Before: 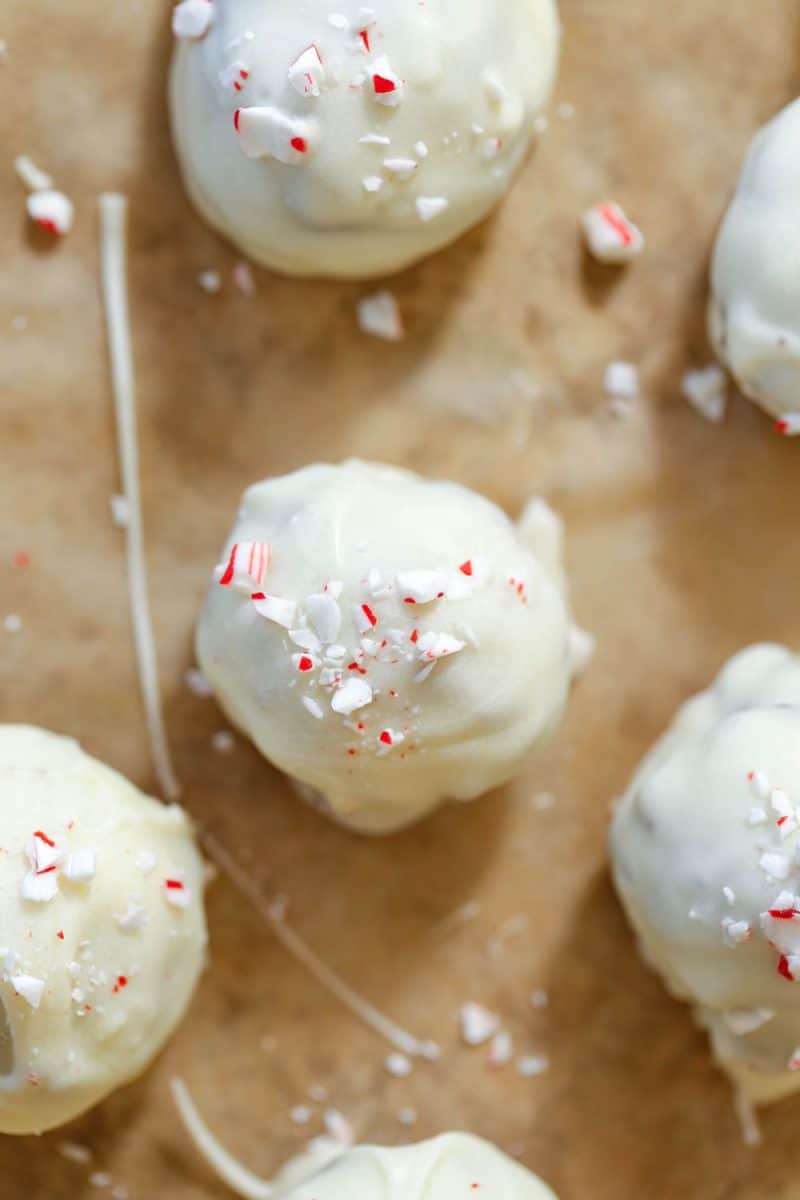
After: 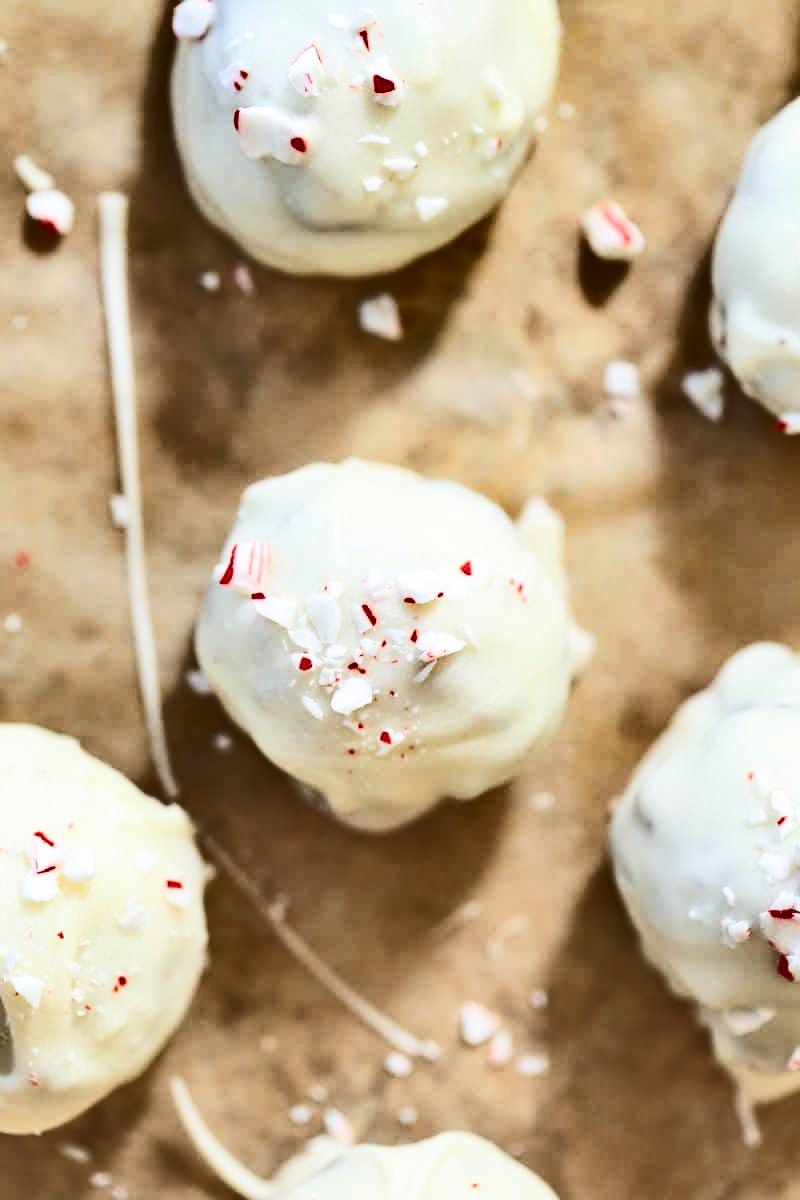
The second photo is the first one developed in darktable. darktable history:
contrast brightness saturation: contrast 0.447, brightness 0.565, saturation -0.183
shadows and highlights: radius 105.86, shadows 40.44, highlights -72.14, low approximation 0.01, soften with gaussian
